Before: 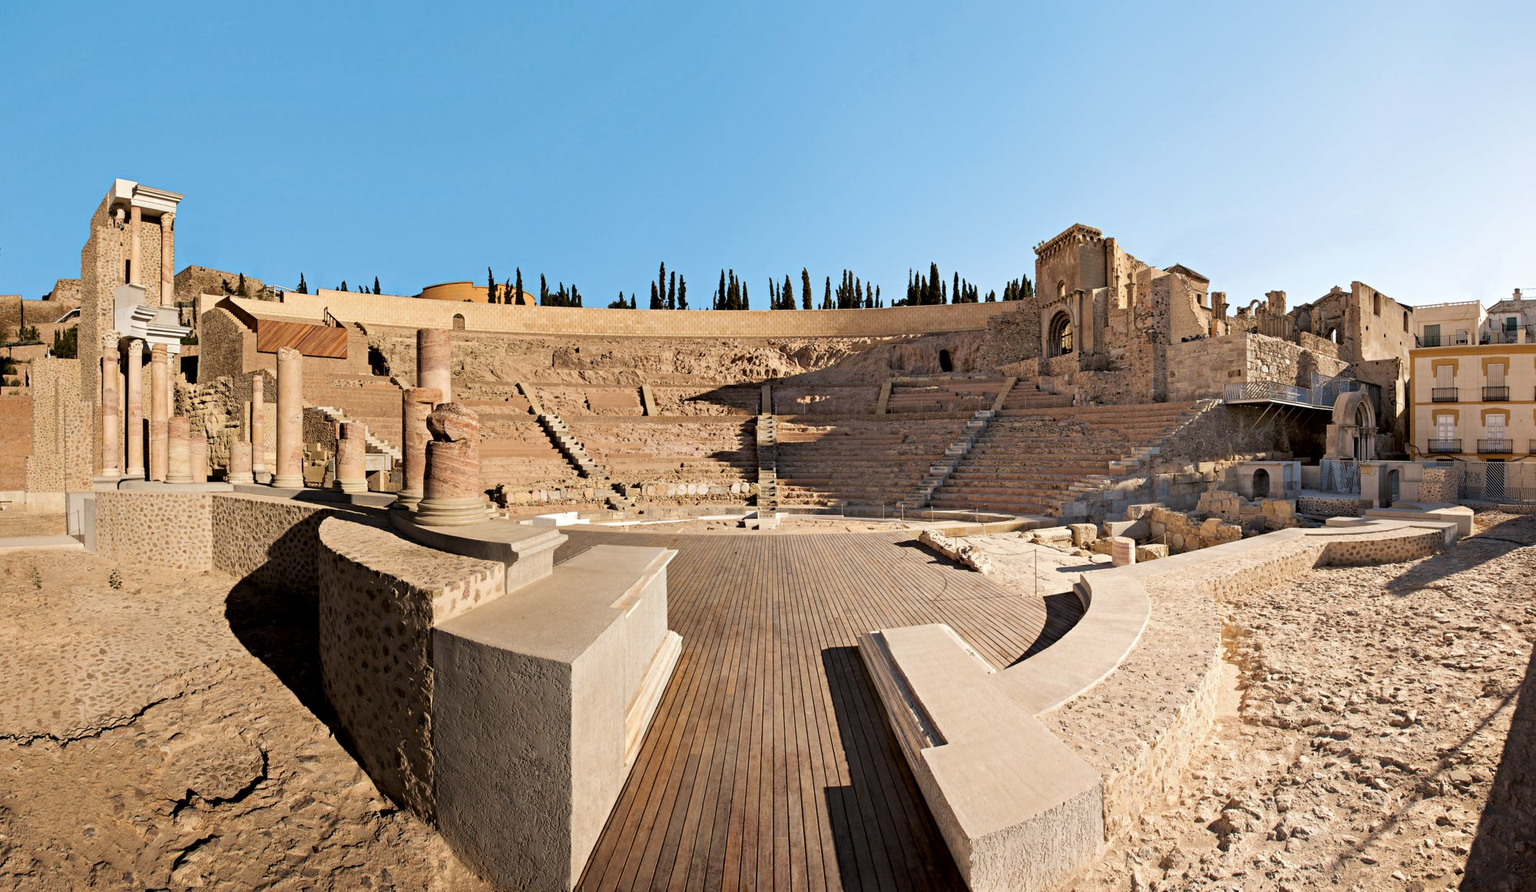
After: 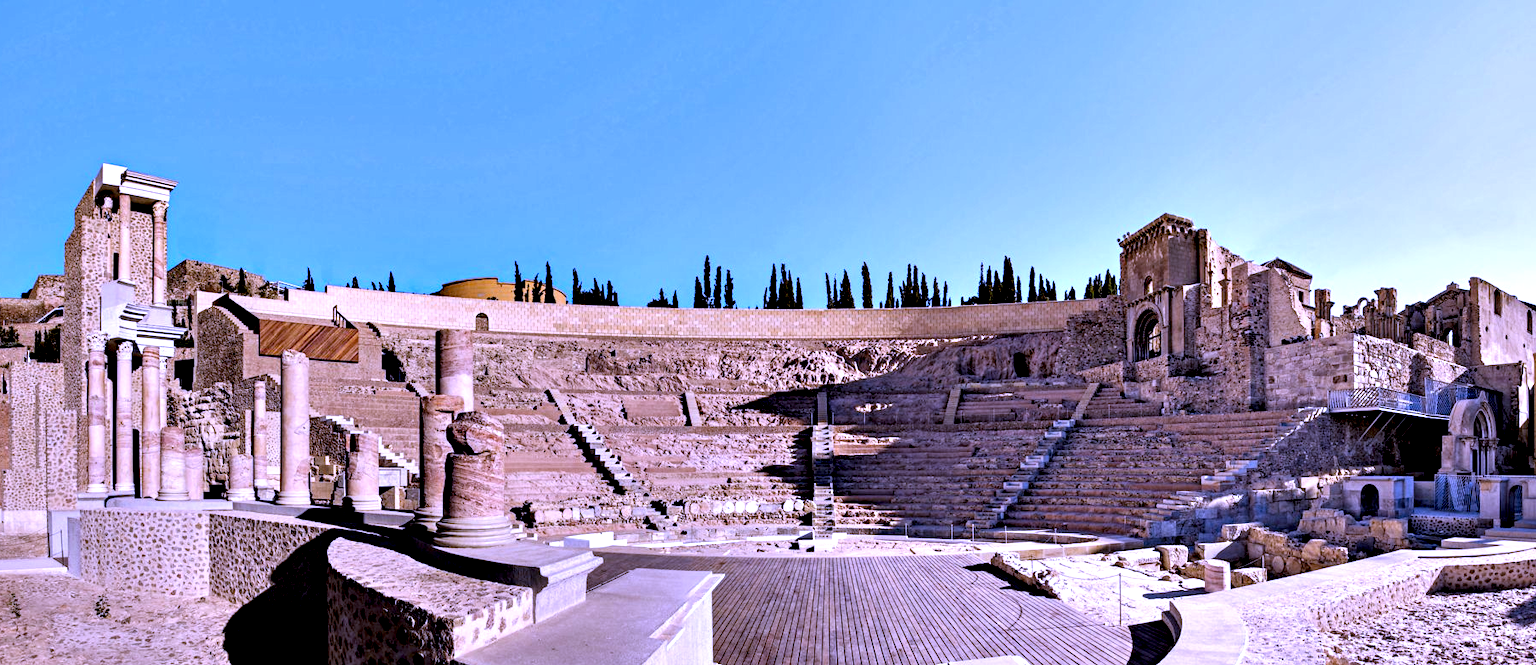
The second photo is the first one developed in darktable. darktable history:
local contrast: on, module defaults
crop: left 1.509%, top 3.452%, right 7.696%, bottom 28.452%
contrast equalizer: octaves 7, y [[0.6 ×6], [0.55 ×6], [0 ×6], [0 ×6], [0 ×6]]
white balance: red 0.98, blue 1.61
exposure: black level correction 0.01, exposure 0.014 EV, compensate highlight preservation false
